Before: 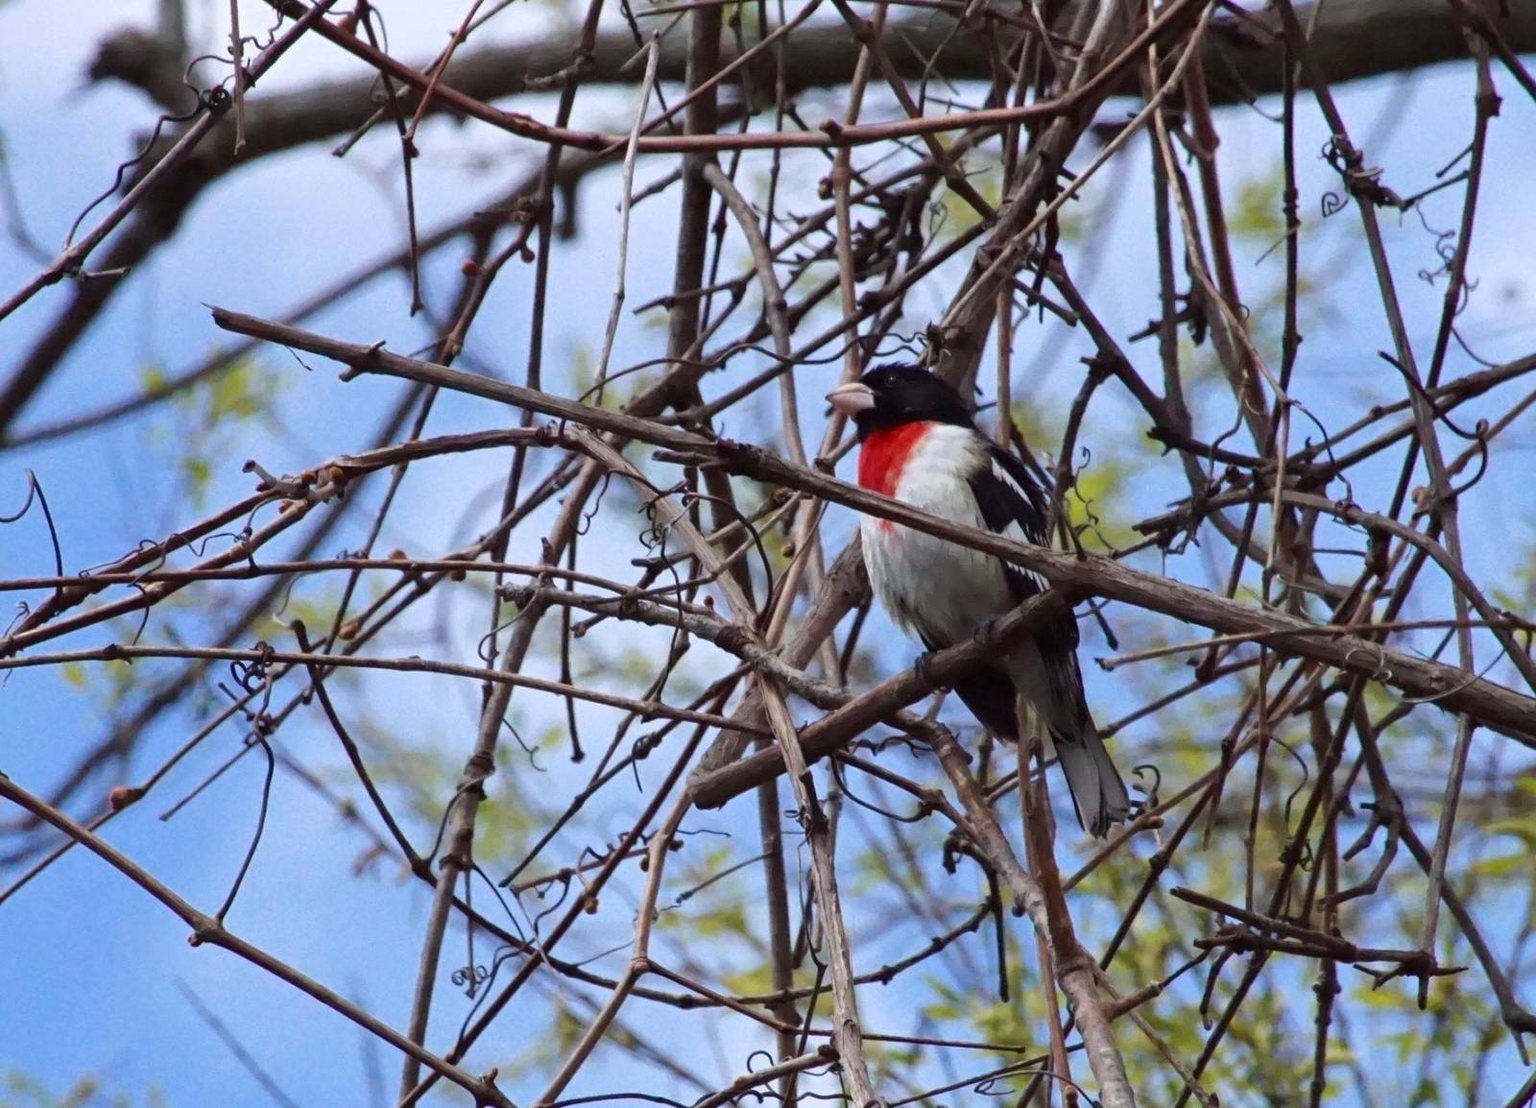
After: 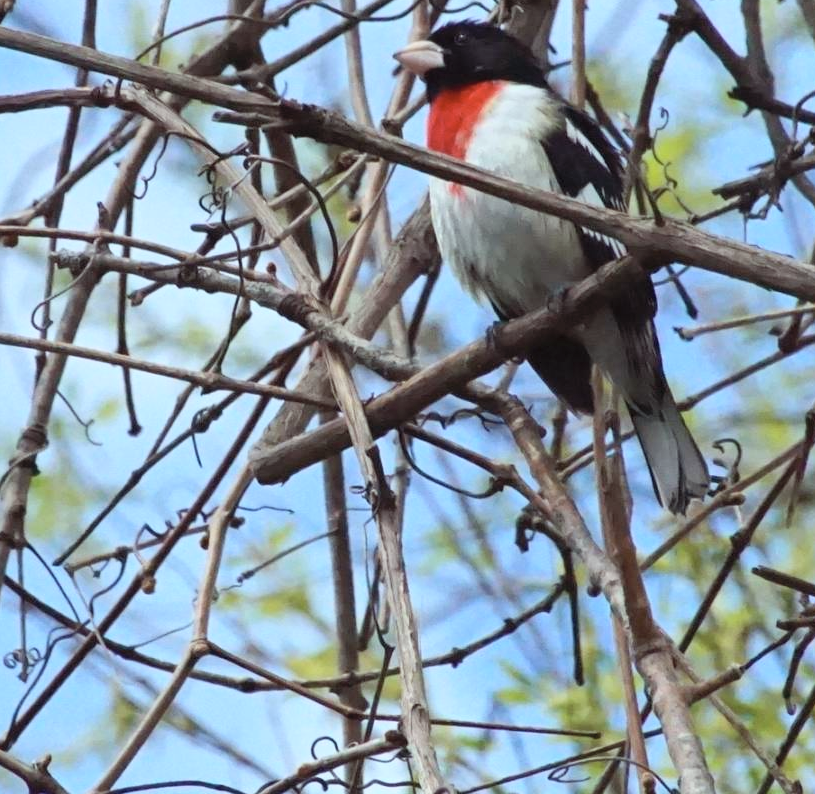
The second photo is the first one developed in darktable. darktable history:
contrast brightness saturation: contrast 0.14, brightness 0.21
color correction: highlights a* -6.69, highlights b* 0.49
crop and rotate: left 29.237%, top 31.152%, right 19.807%
